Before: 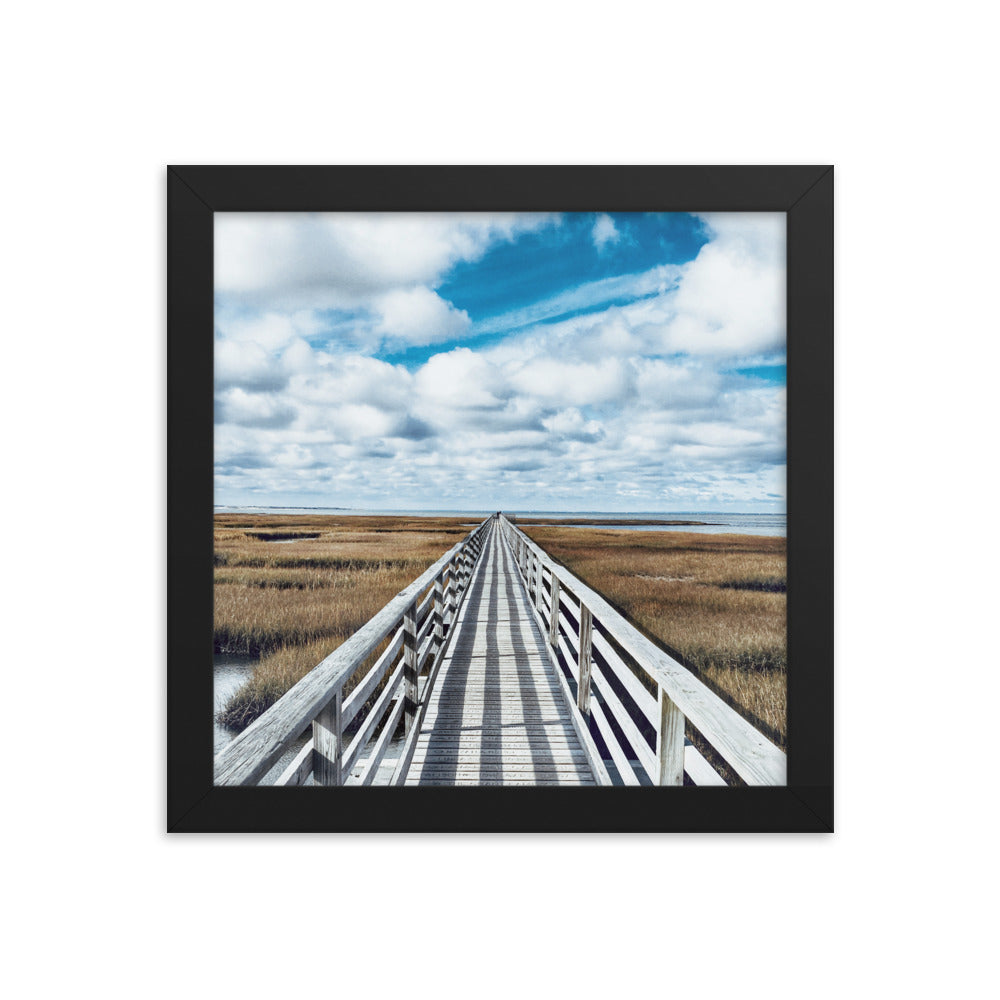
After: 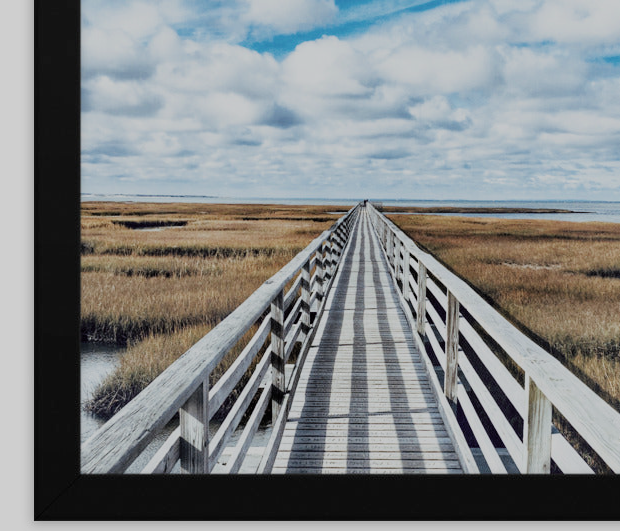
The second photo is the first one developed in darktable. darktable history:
filmic rgb: black relative exposure -7.15 EV, white relative exposure 5.36 EV, hardness 3.02
crop: left 13.312%, top 31.28%, right 24.627%, bottom 15.582%
